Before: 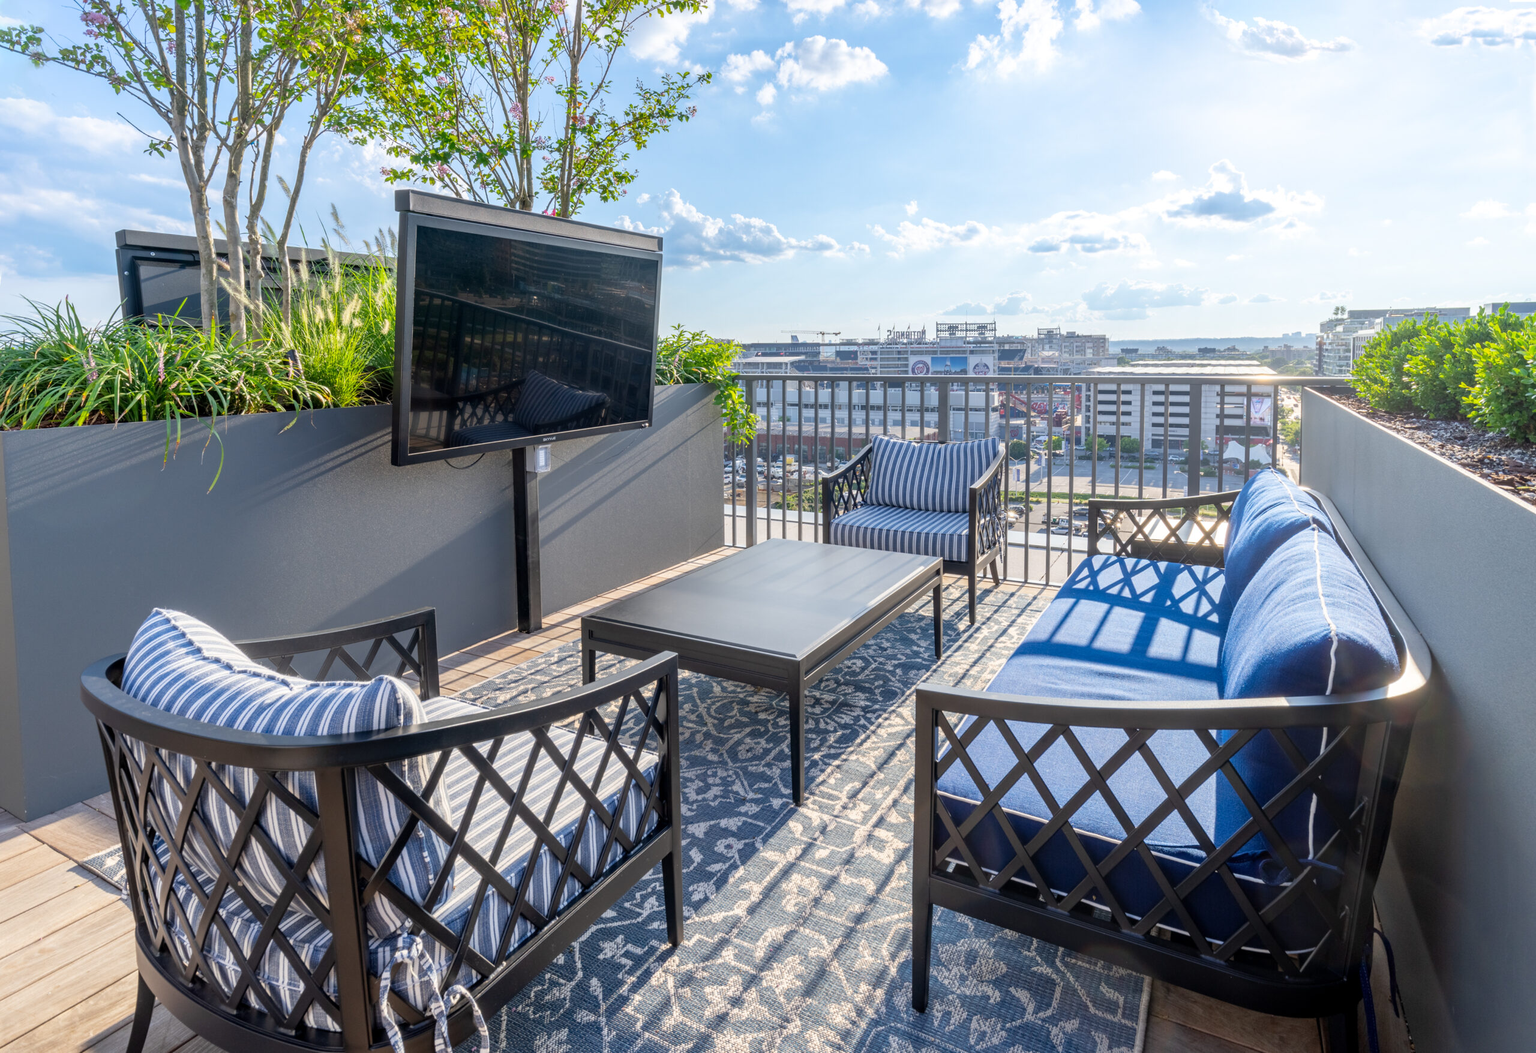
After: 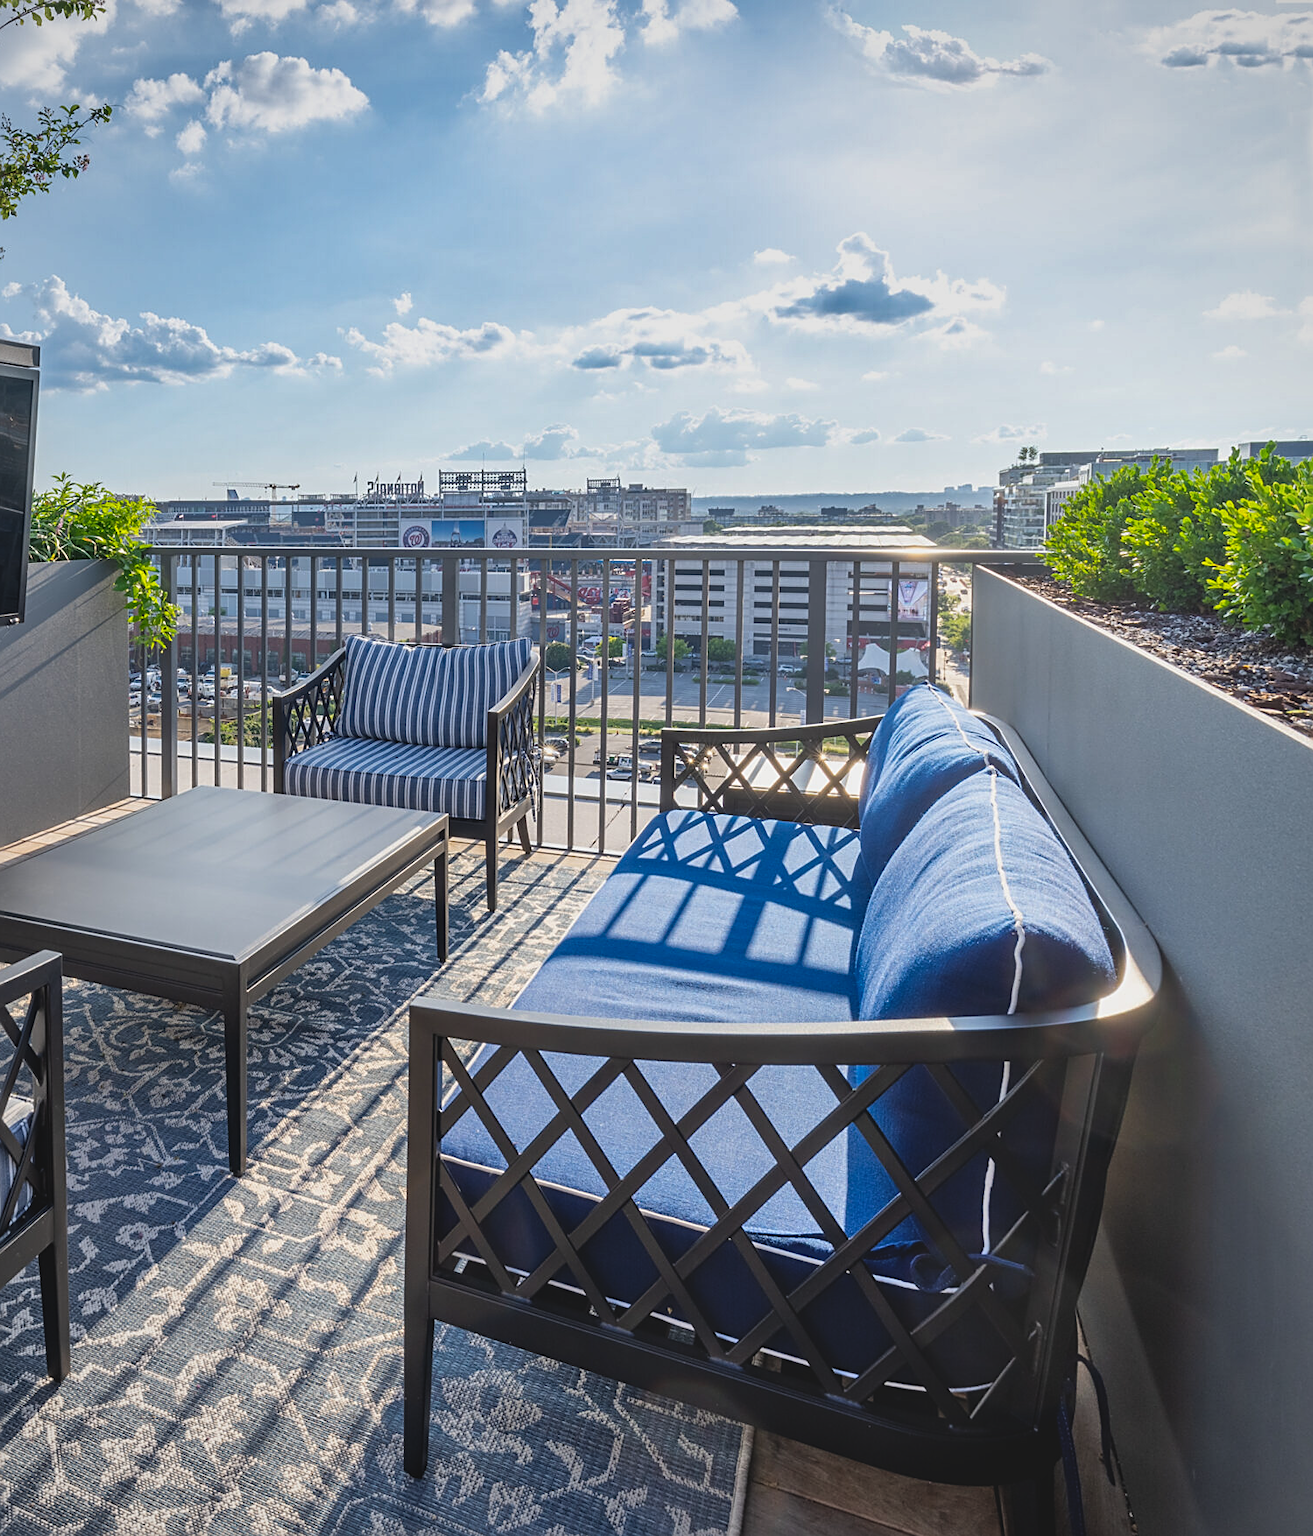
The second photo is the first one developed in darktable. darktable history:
tone equalizer: on, module defaults
vignetting: fall-off radius 61.17%, brightness -0.269
crop: left 41.39%
exposure: black level correction -0.015, exposure -0.534 EV, compensate highlight preservation false
shadows and highlights: soften with gaussian
sharpen: on, module defaults
color balance rgb: linear chroma grading › global chroma 15.407%, perceptual saturation grading › global saturation 0.624%, contrast 14.479%
